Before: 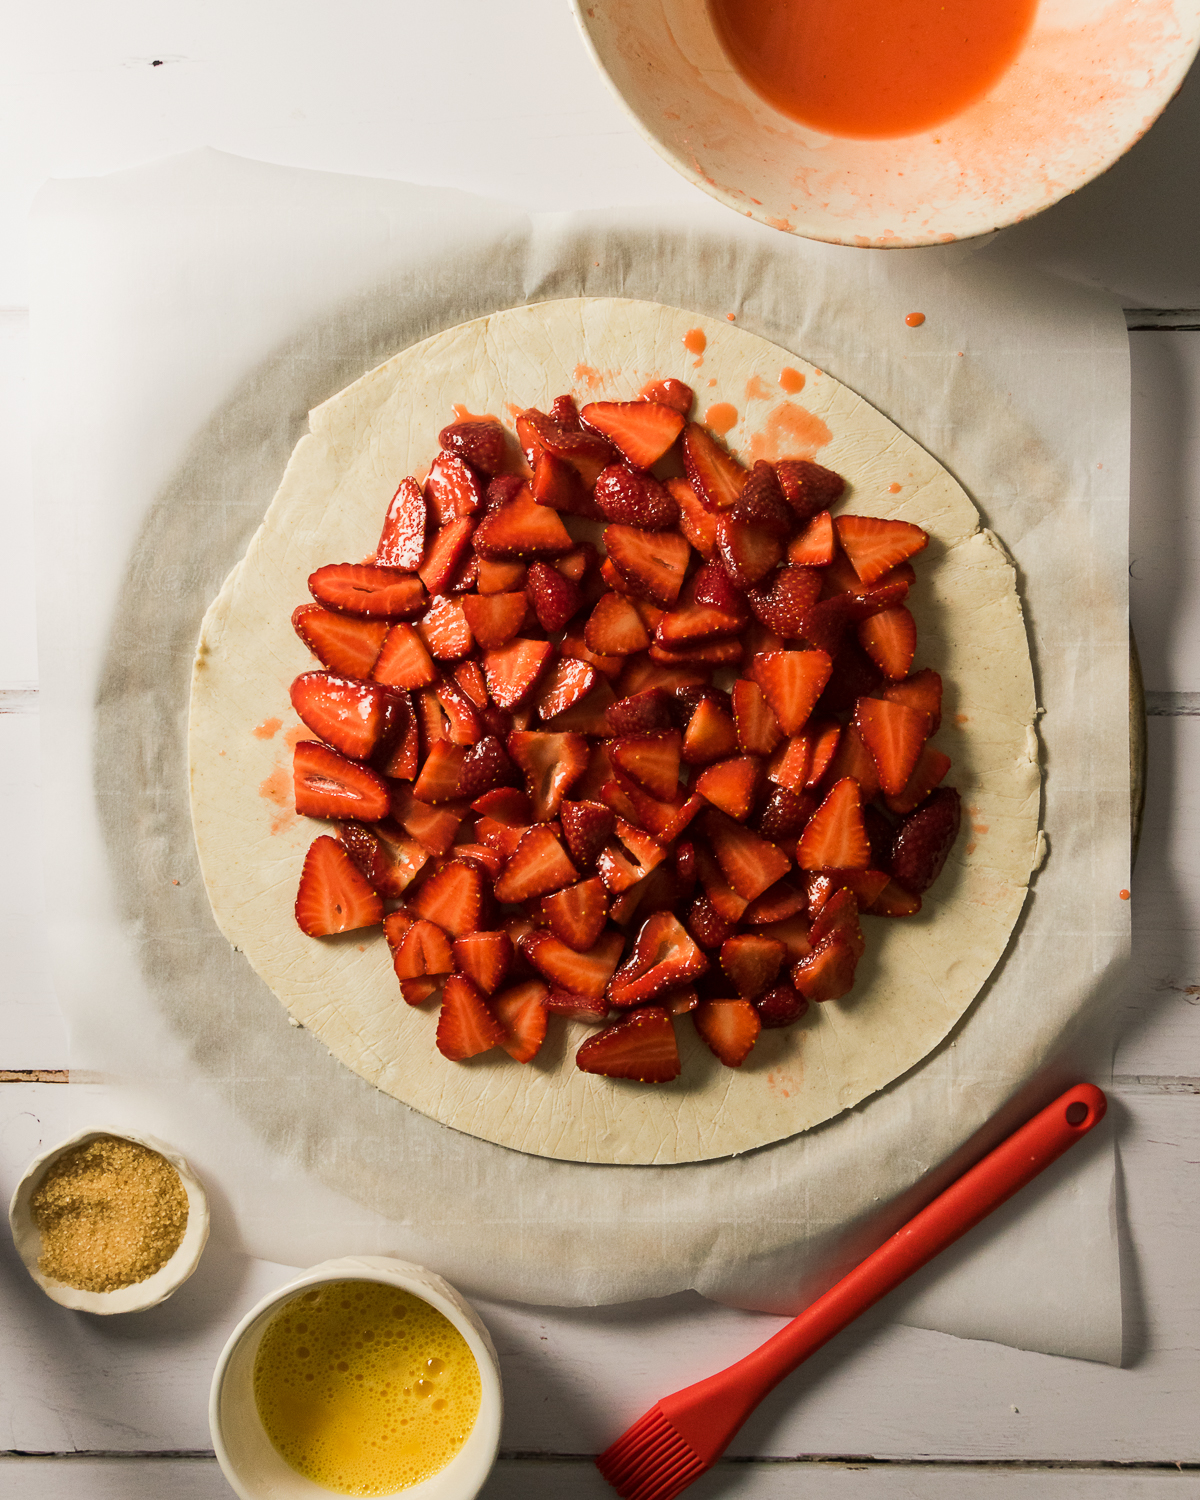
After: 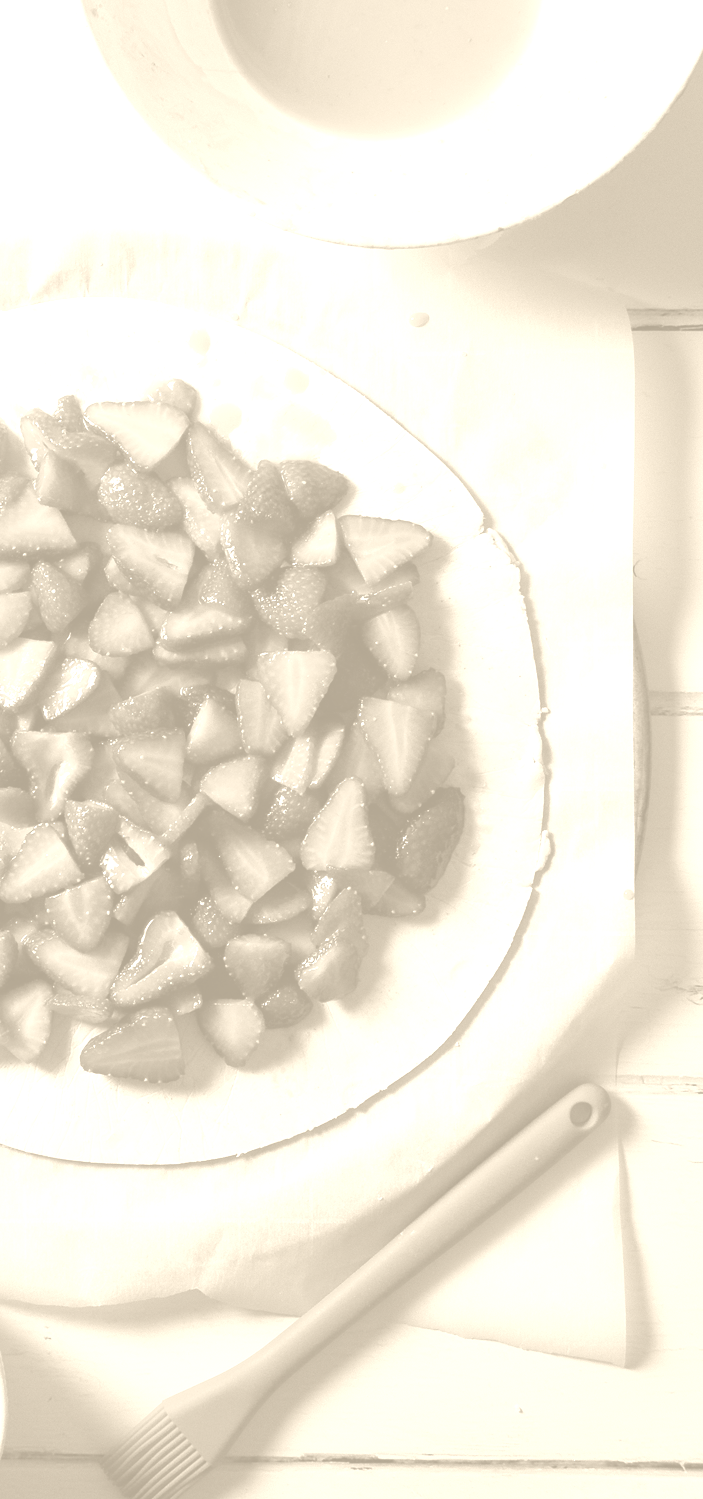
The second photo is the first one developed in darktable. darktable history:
colorize: hue 36°, saturation 71%, lightness 80.79%
crop: left 41.402%
tone equalizer: on, module defaults
